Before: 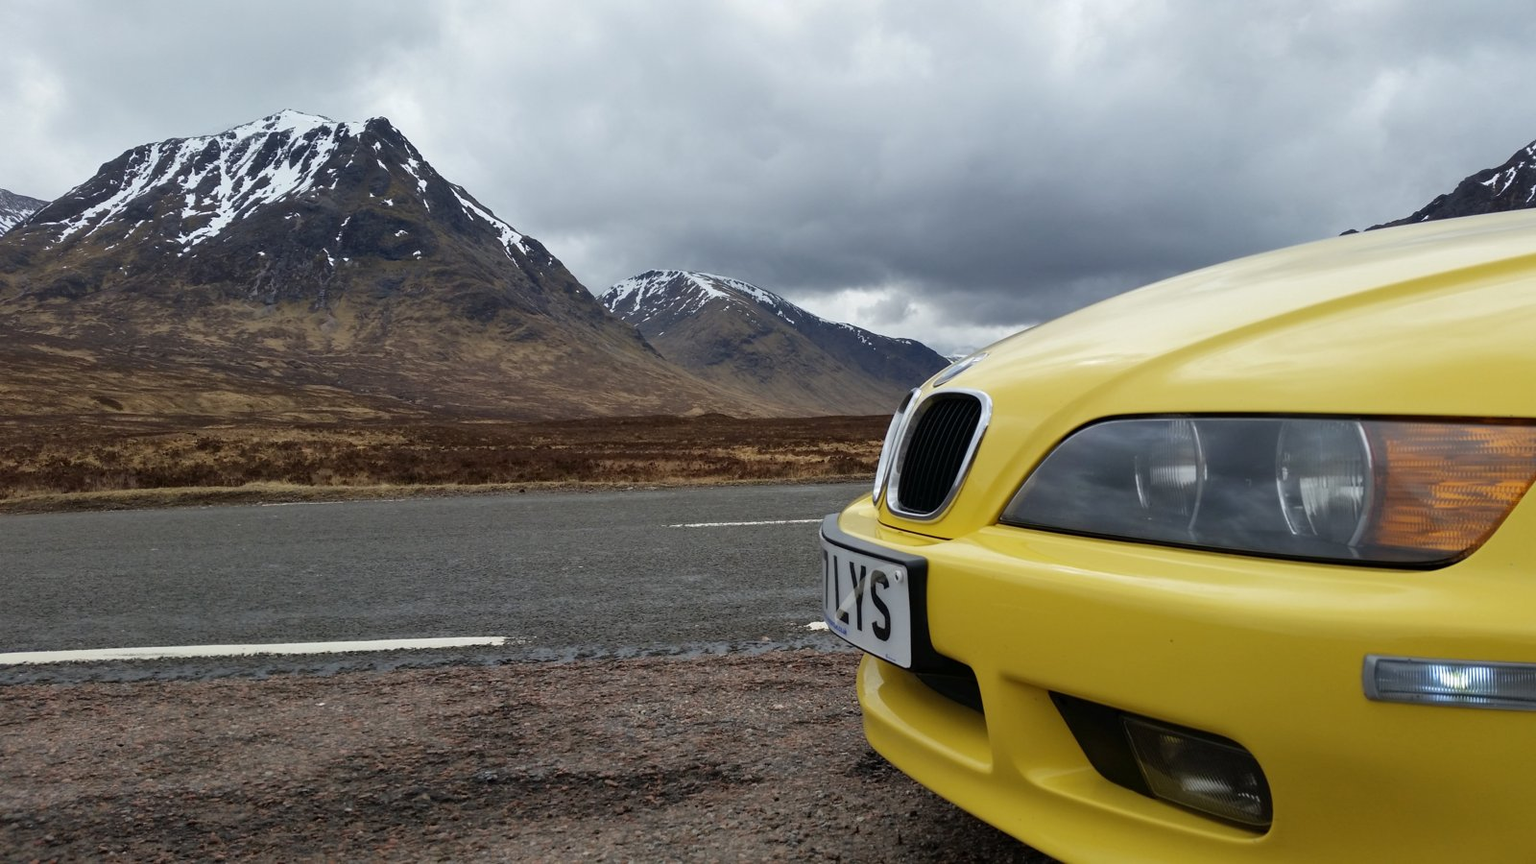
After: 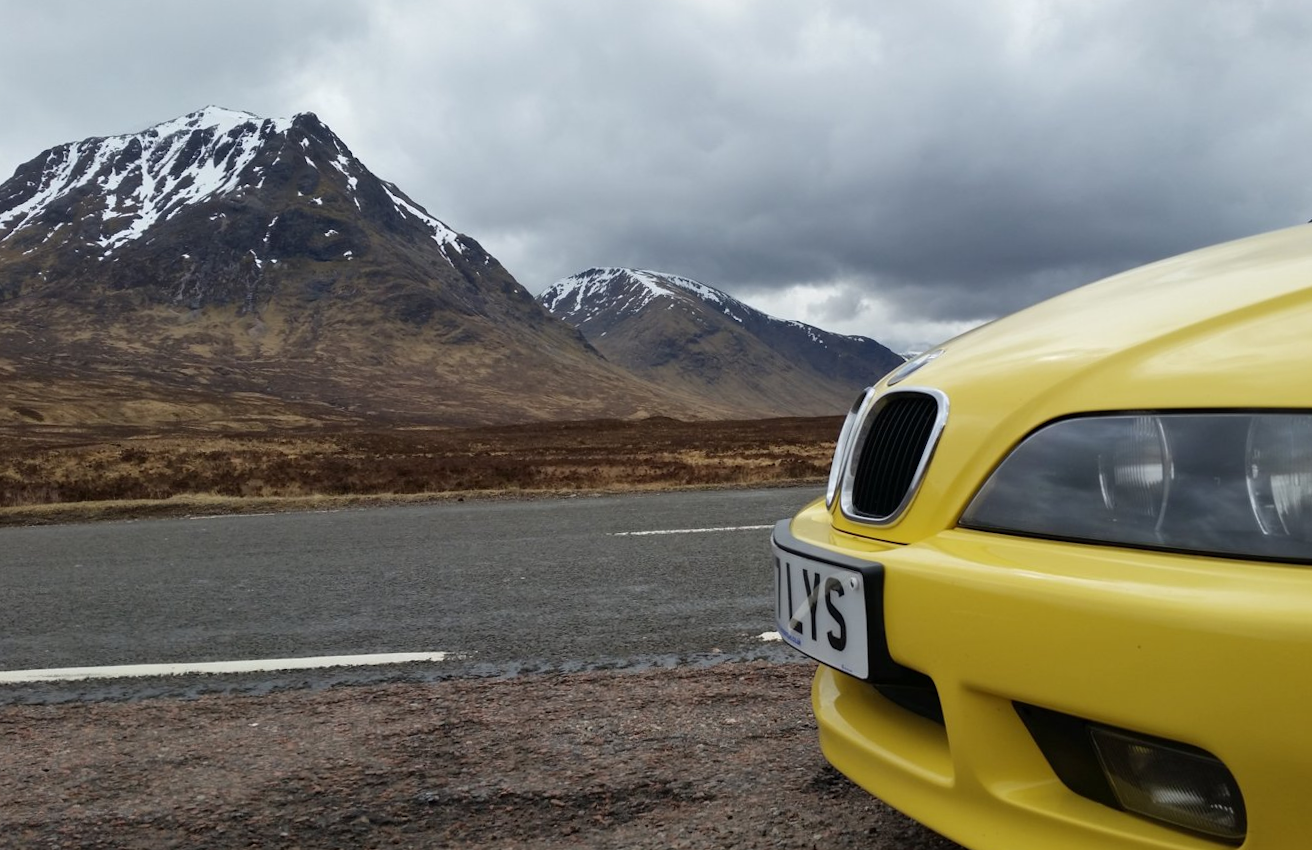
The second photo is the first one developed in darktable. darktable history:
crop and rotate: angle 0.76°, left 4.239%, top 0.634%, right 11.83%, bottom 2.656%
